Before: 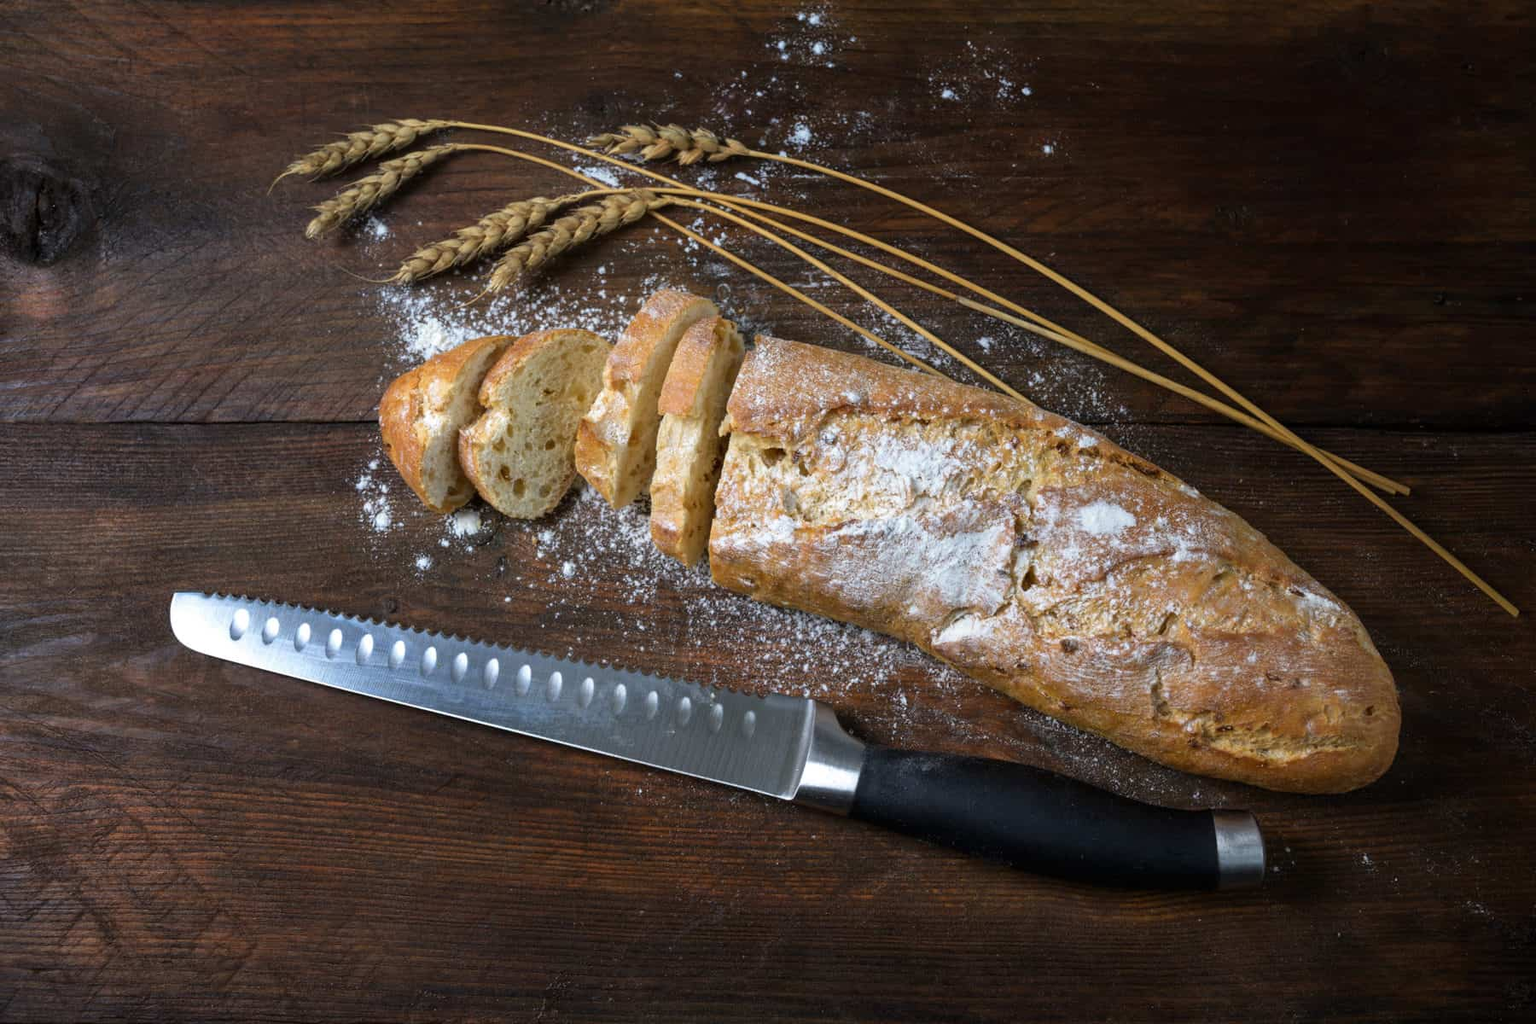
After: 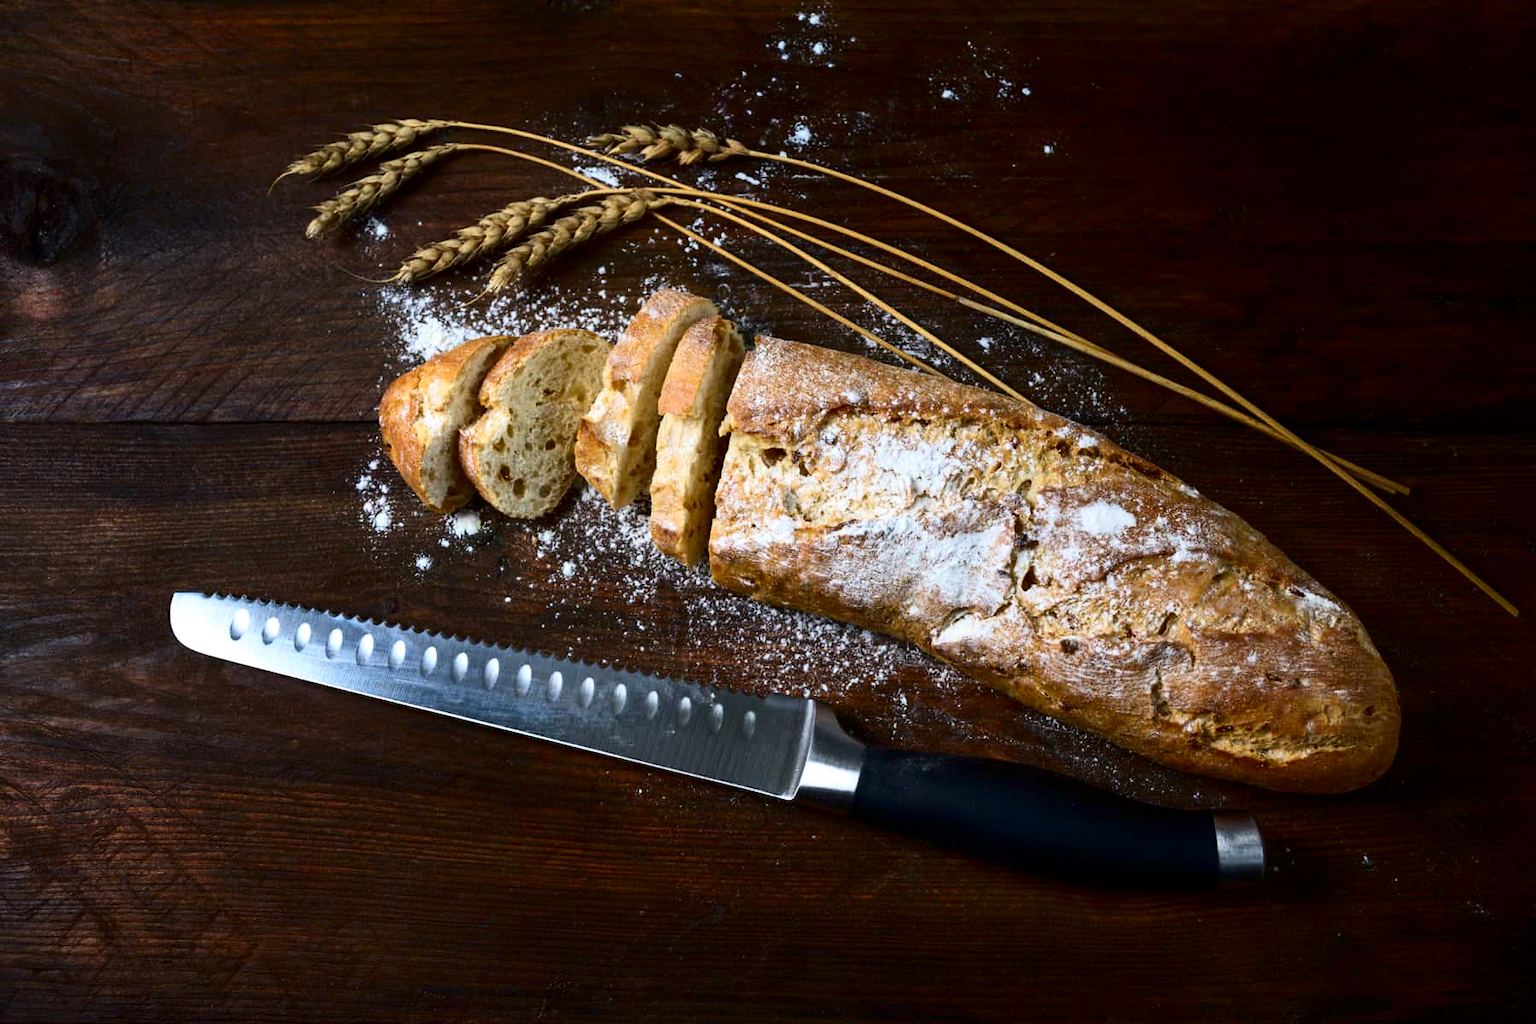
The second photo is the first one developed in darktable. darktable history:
contrast brightness saturation: contrast 0.307, brightness -0.078, saturation 0.17
